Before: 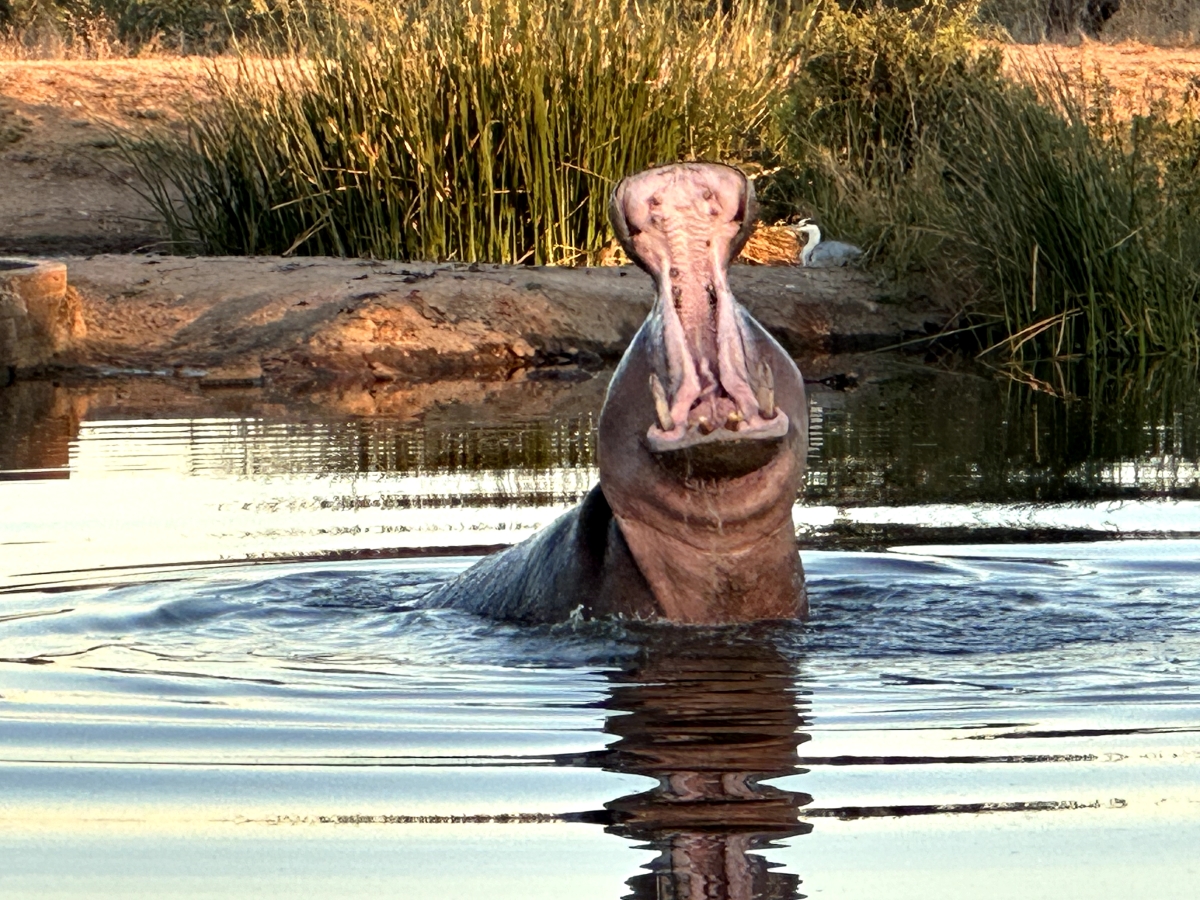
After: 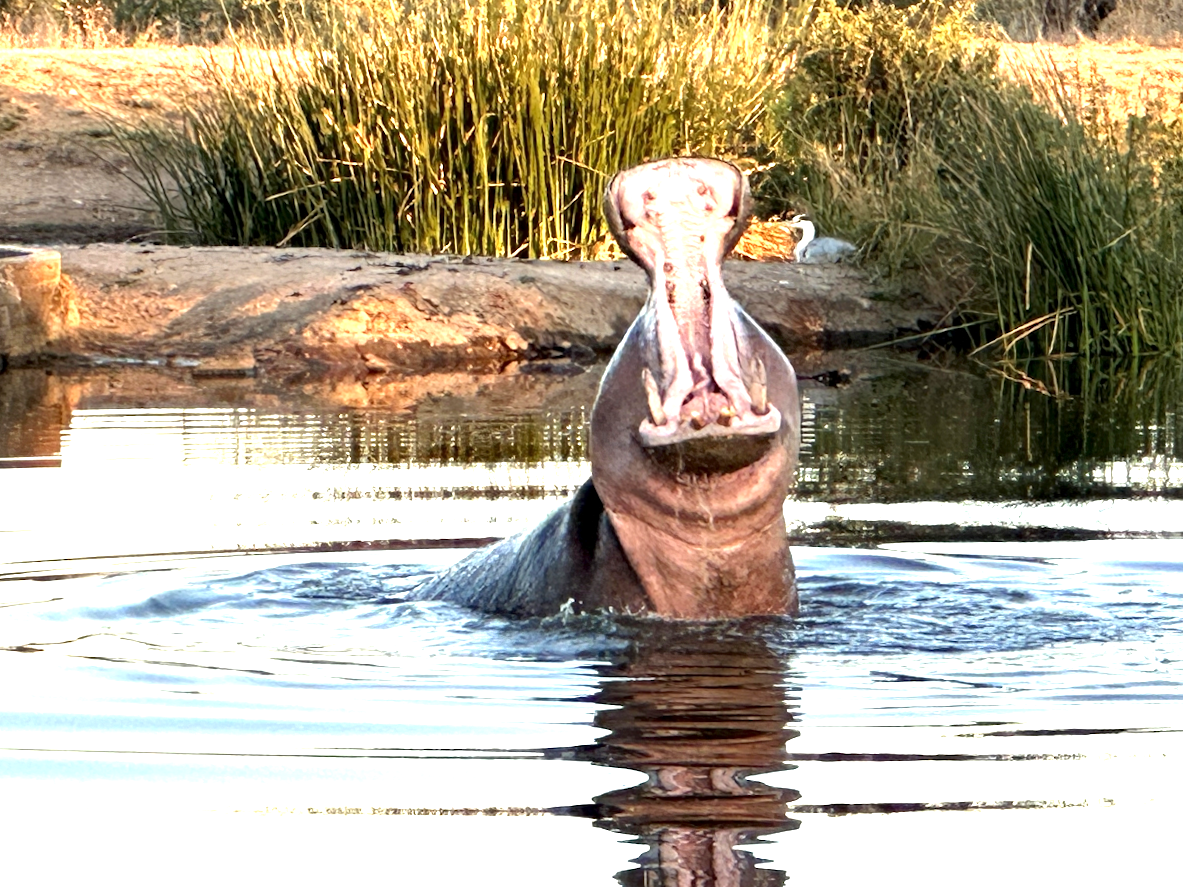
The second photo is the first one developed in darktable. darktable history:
exposure: exposure 1.246 EV, compensate highlight preservation false
crop and rotate: angle -0.591°
